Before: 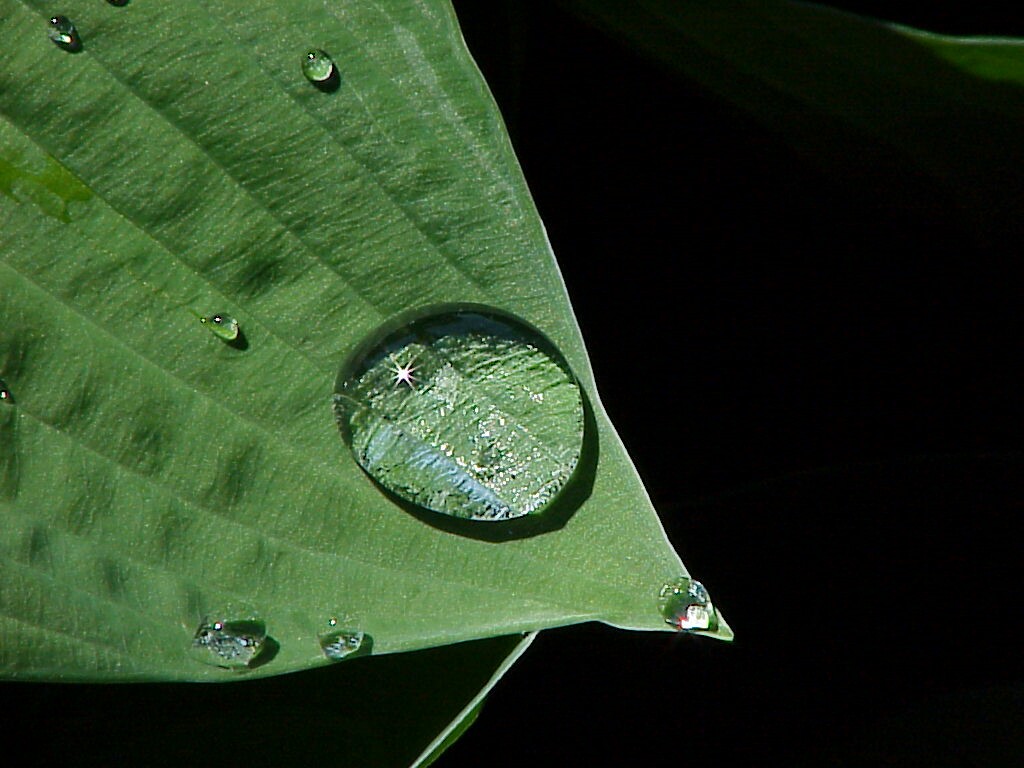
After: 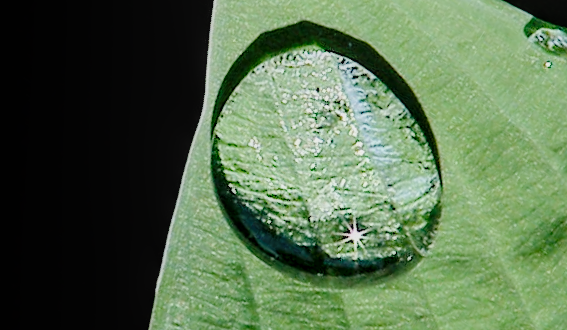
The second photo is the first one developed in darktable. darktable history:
exposure: black level correction 0, exposure 0.891 EV, compensate highlight preservation false
crop and rotate: angle 147.45°, left 9.095%, top 15.675%, right 4.434%, bottom 17.089%
tone curve: curves: ch0 [(0, 0) (0.068, 0.031) (0.175, 0.139) (0.32, 0.345) (0.495, 0.544) (0.748, 0.762) (0.993, 0.954)]; ch1 [(0, 0) (0.294, 0.184) (0.34, 0.303) (0.371, 0.344) (0.441, 0.408) (0.477, 0.474) (0.499, 0.5) (0.529, 0.523) (0.677, 0.762) (1, 1)]; ch2 [(0, 0) (0.431, 0.419) (0.495, 0.502) (0.524, 0.534) (0.557, 0.56) (0.634, 0.654) (0.728, 0.722) (1, 1)], preserve colors none
contrast brightness saturation: saturation -0.066
local contrast: on, module defaults
filmic rgb: black relative exposure -7.65 EV, white relative exposure 4.56 EV, hardness 3.61
